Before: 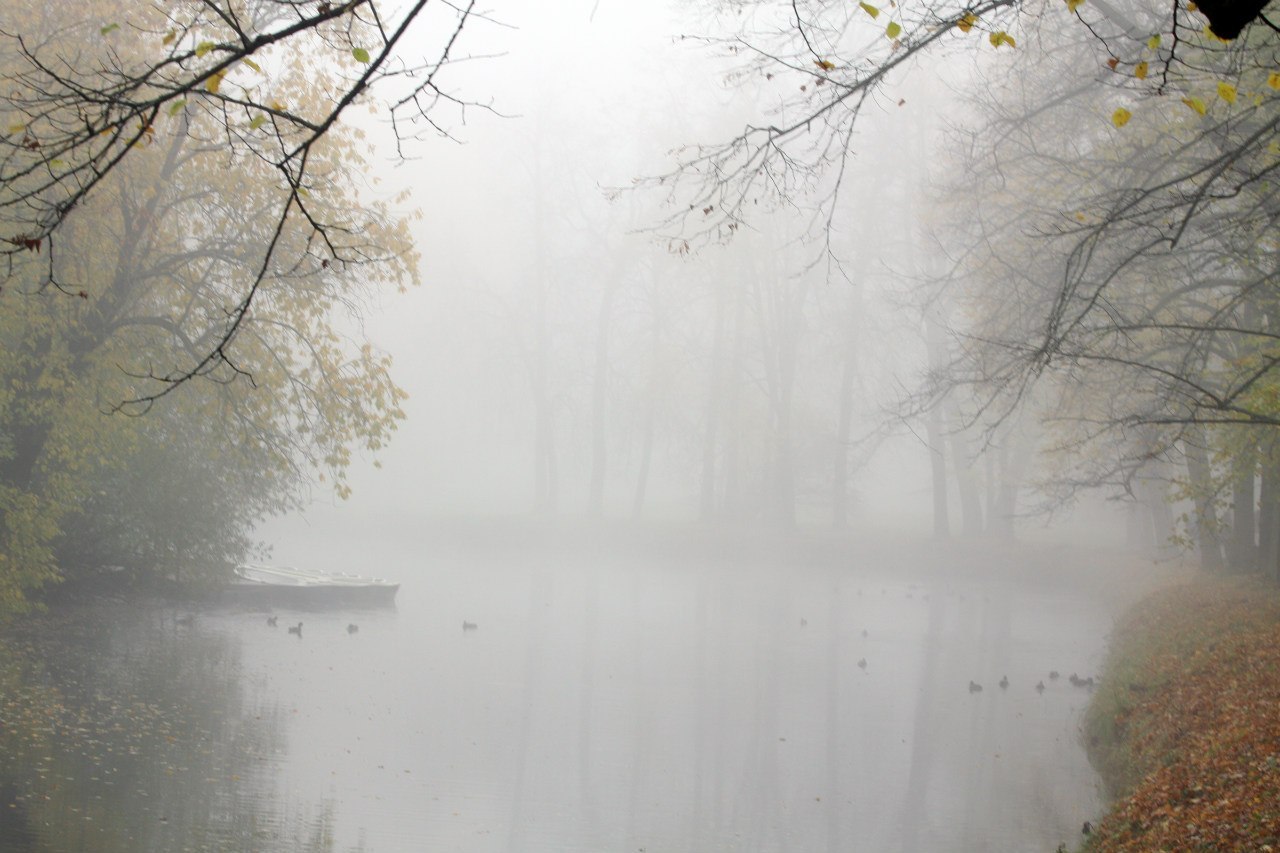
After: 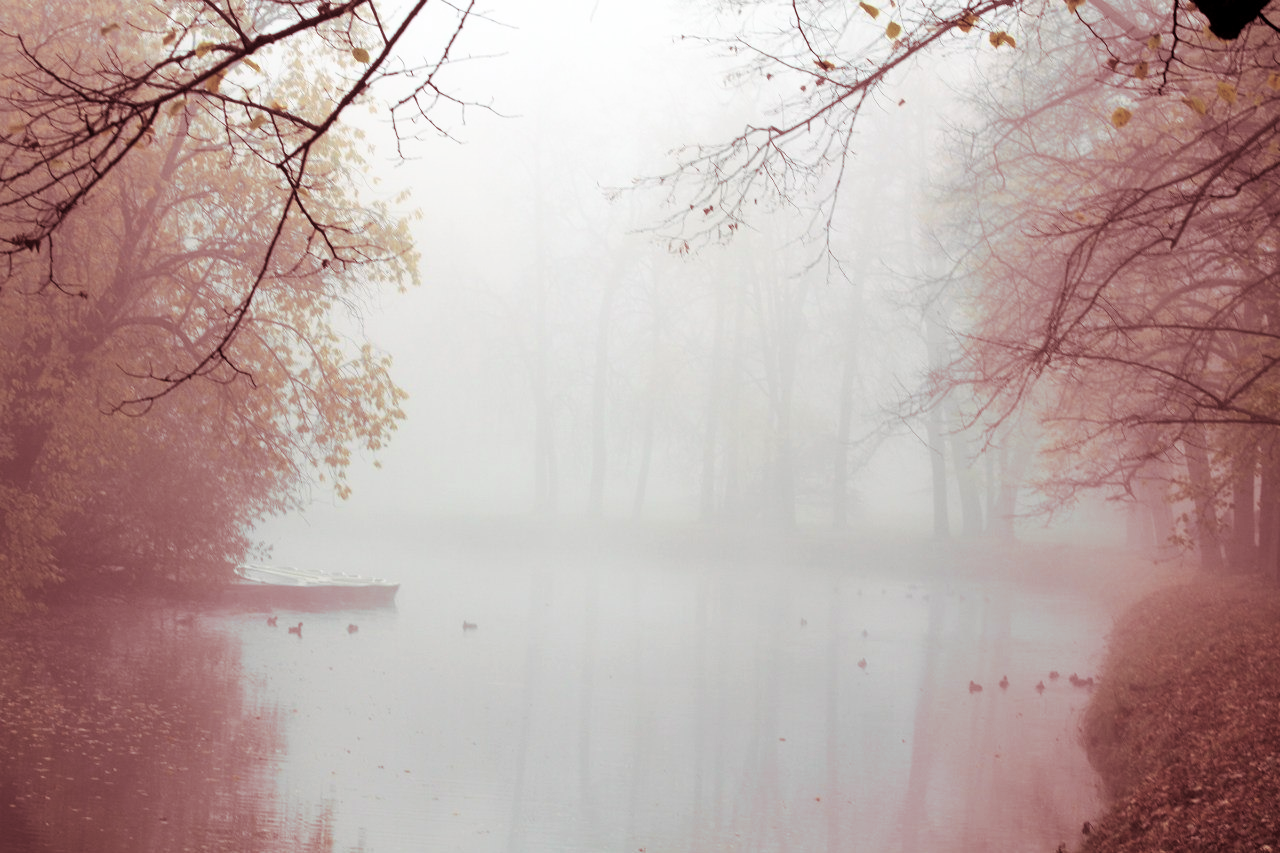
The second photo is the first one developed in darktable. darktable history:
velvia: strength 6%
split-toning: highlights › saturation 0, balance -61.83
rgb curve: curves: ch0 [(0, 0) (0.078, 0.051) (0.929, 0.956) (1, 1)], compensate middle gray true
